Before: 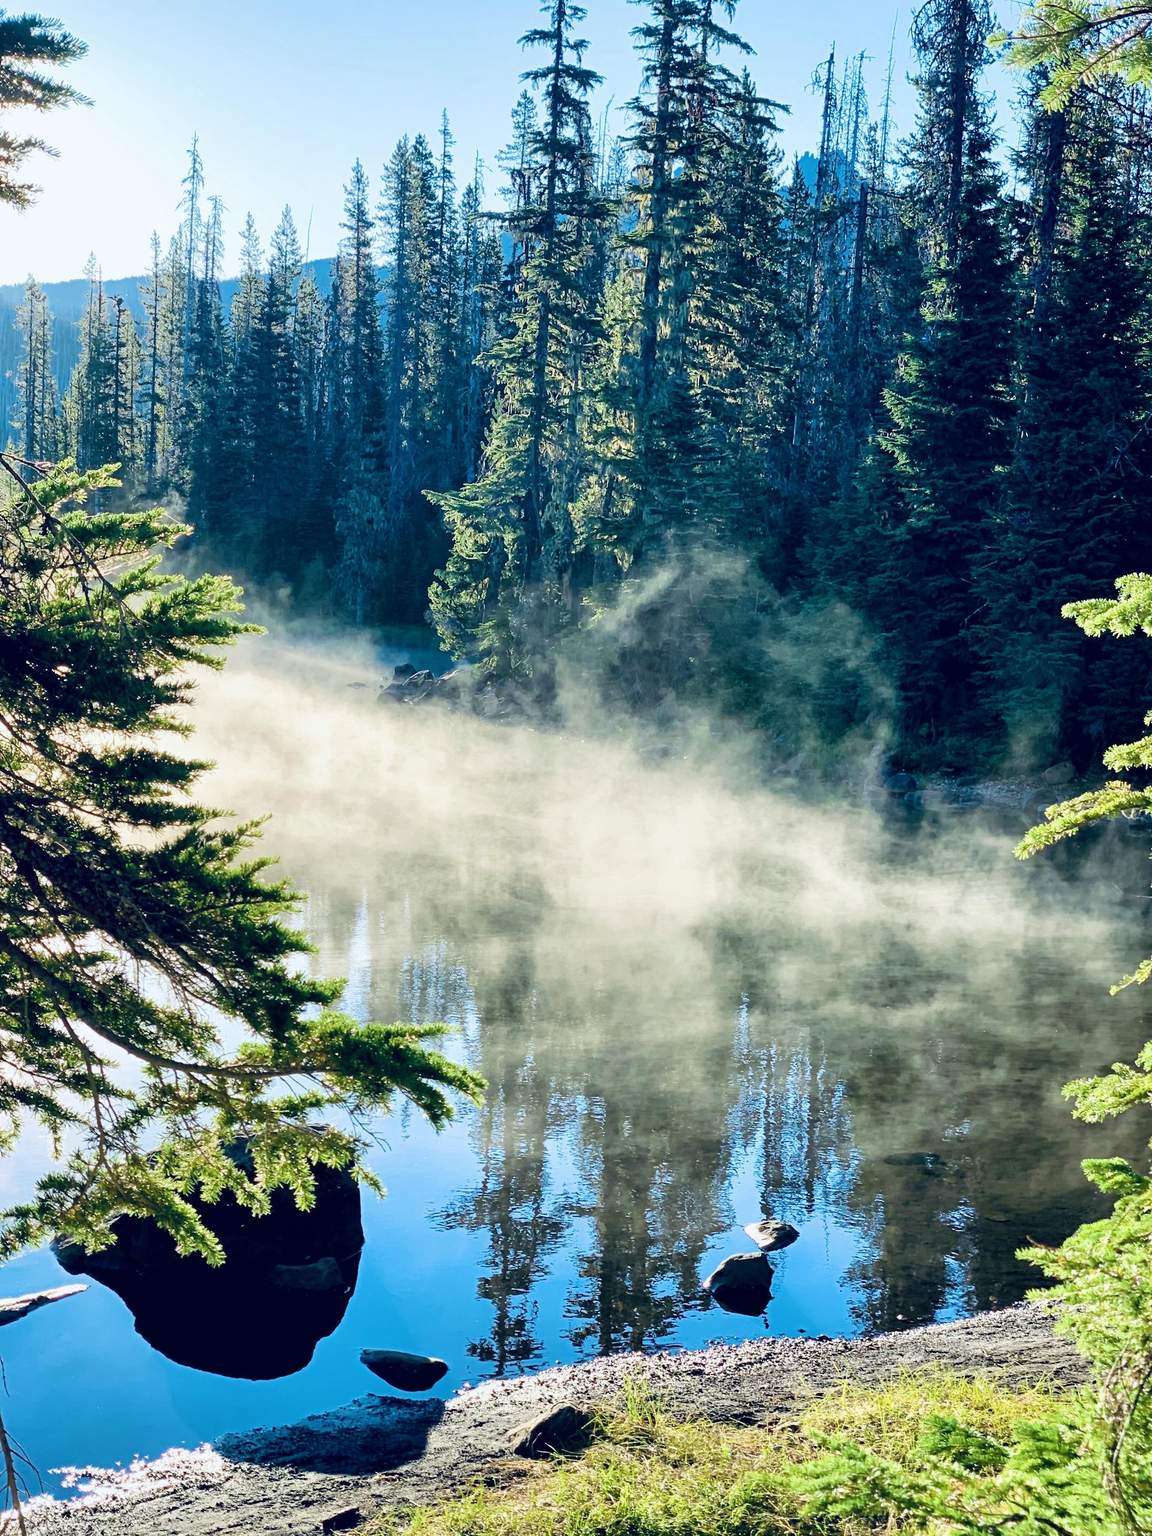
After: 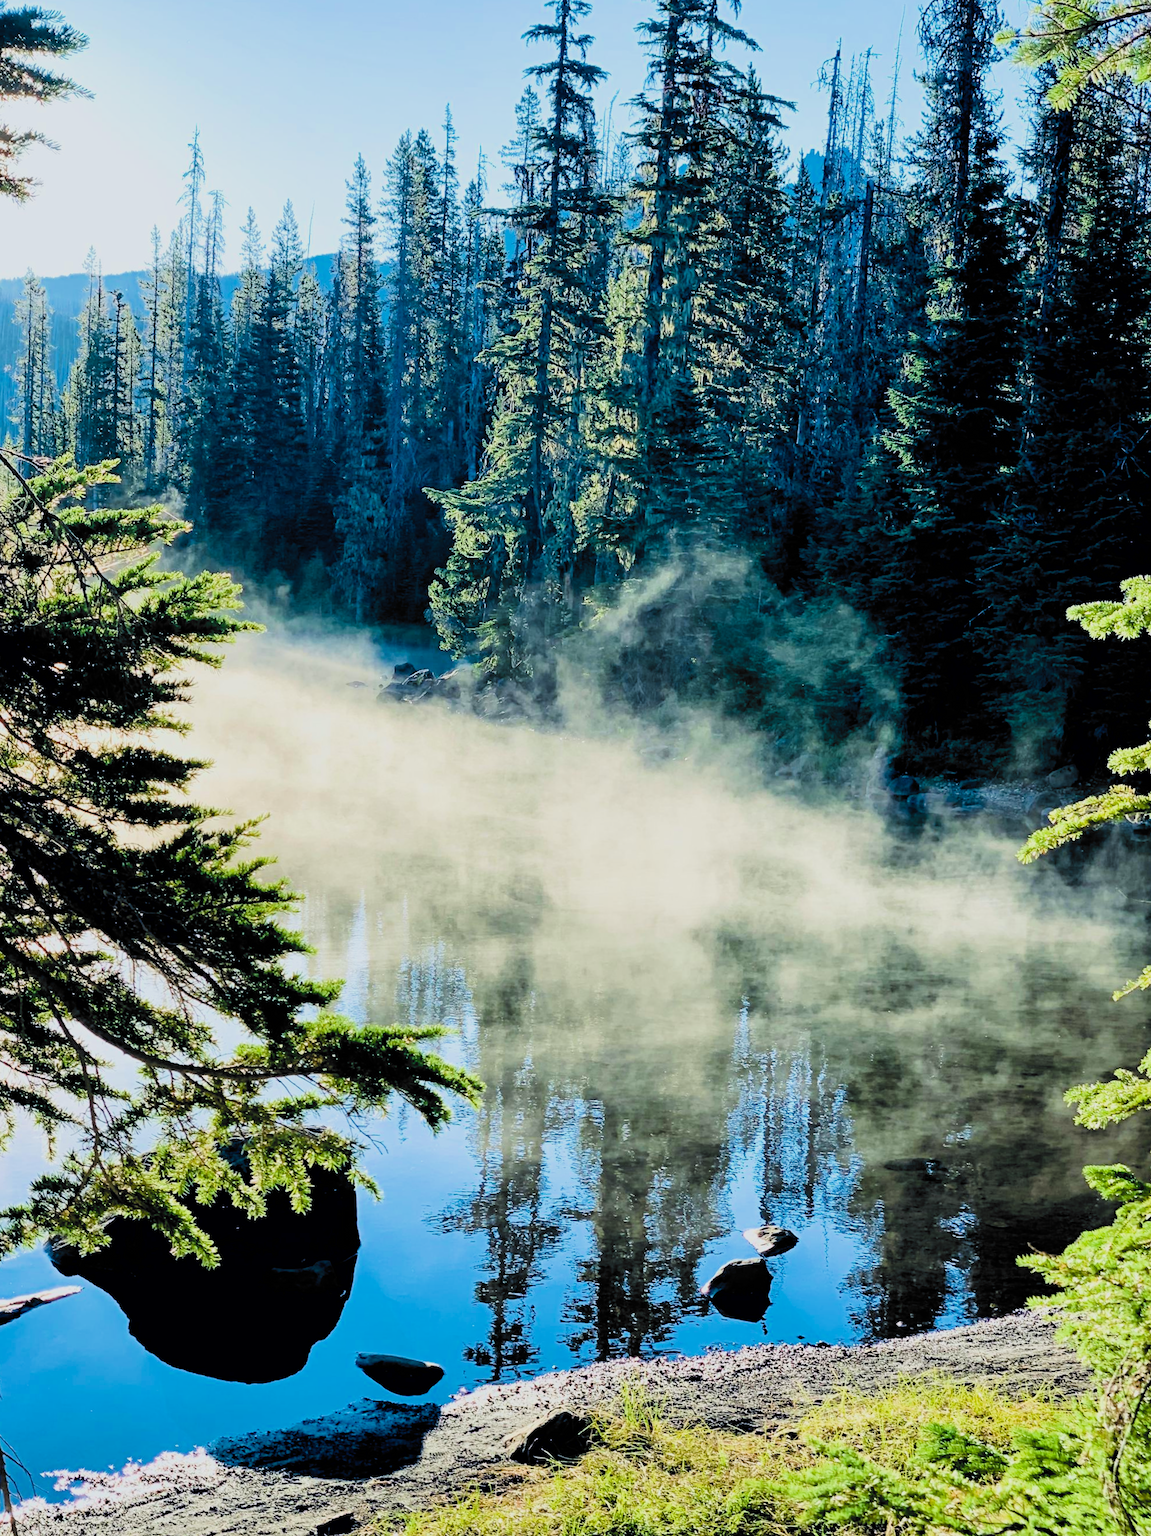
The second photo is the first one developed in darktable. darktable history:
filmic rgb: black relative exposure -5.03 EV, white relative exposure 4 EV, hardness 2.88, contrast 1.299, highlights saturation mix -30.69%, color science v6 (2022)
color balance rgb: global offset › hue 170.84°, linear chroma grading › shadows -1.588%, linear chroma grading › highlights -14.443%, linear chroma grading › global chroma -9.723%, linear chroma grading › mid-tones -9.644%, perceptual saturation grading › global saturation 36.187%, perceptual saturation grading › shadows 35.234%, global vibrance 20%
crop and rotate: angle -0.325°
